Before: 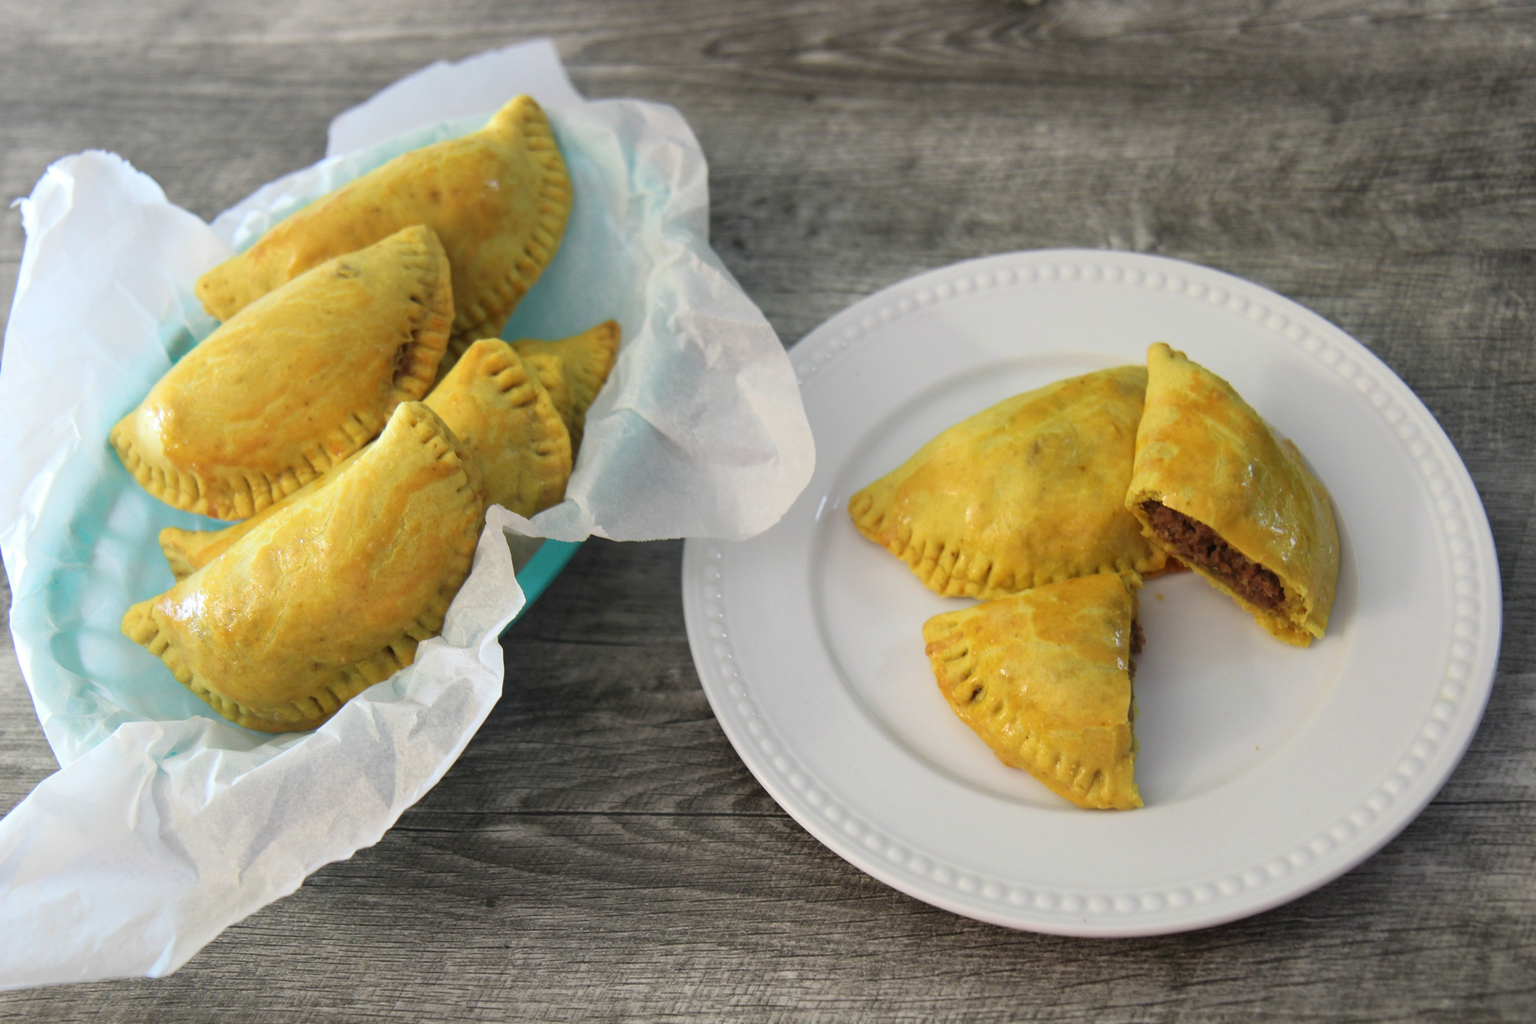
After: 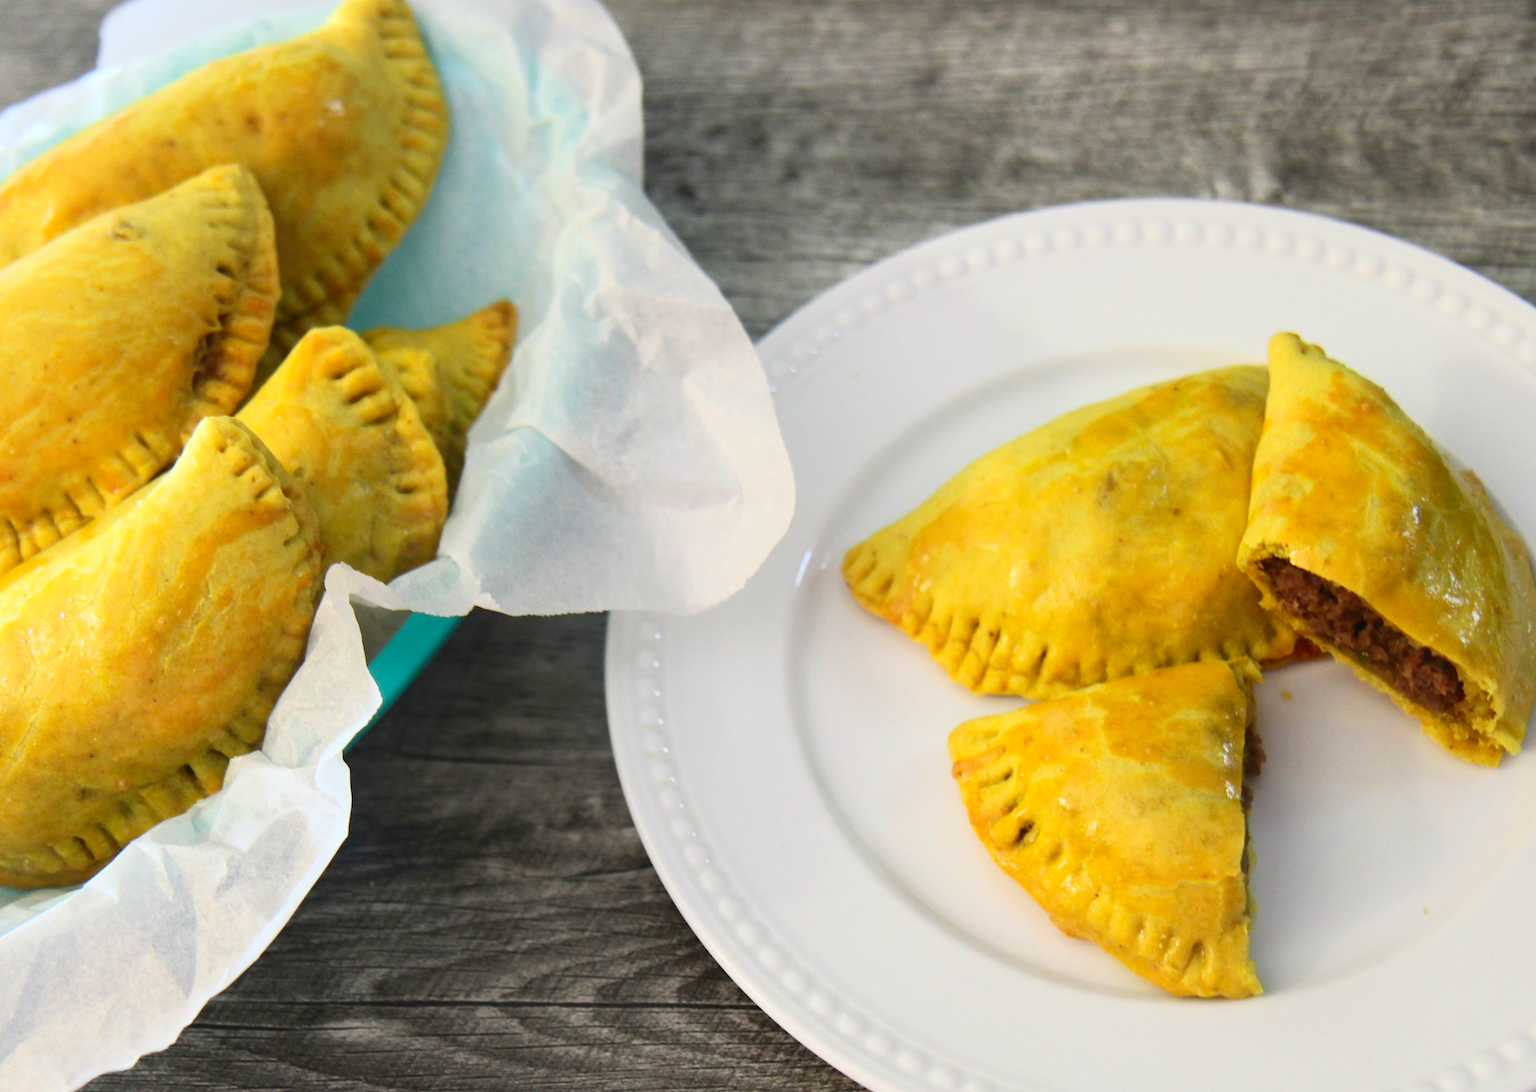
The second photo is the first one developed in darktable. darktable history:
crop and rotate: left 16.816%, top 10.749%, right 13.041%, bottom 14.409%
contrast brightness saturation: contrast 0.233, brightness 0.108, saturation 0.29
